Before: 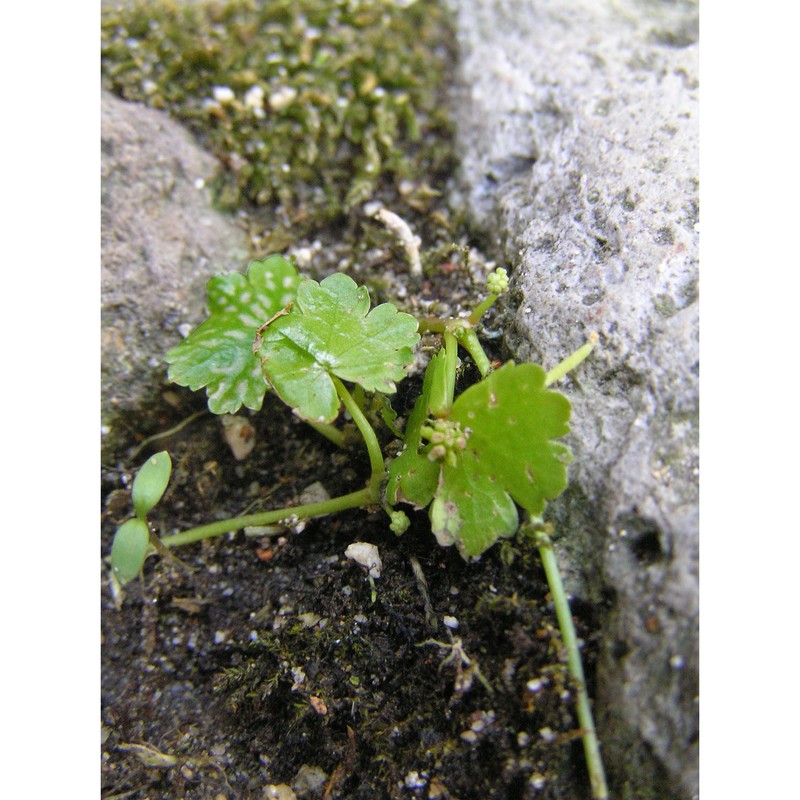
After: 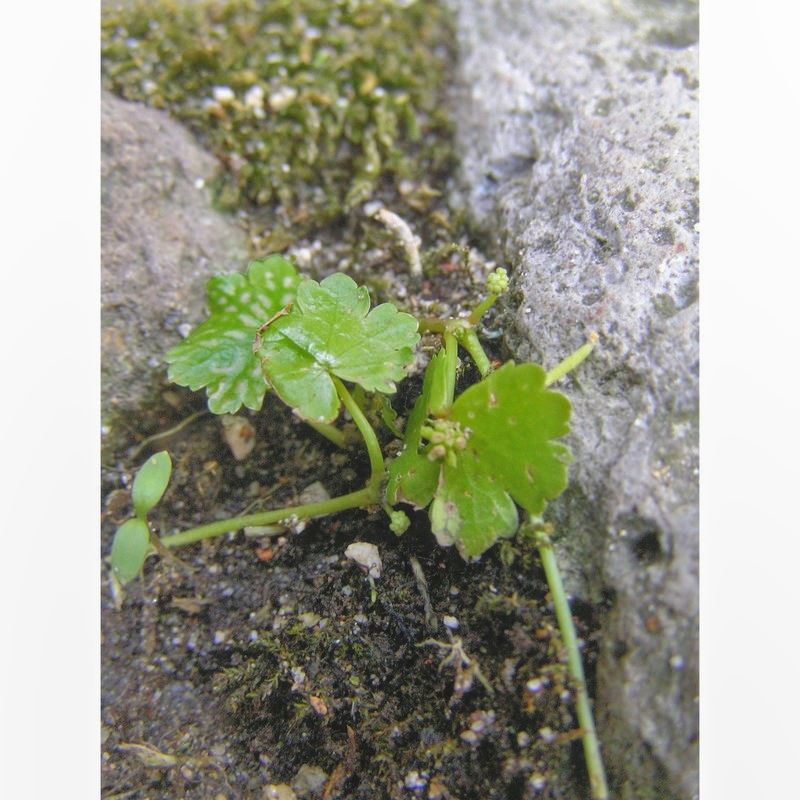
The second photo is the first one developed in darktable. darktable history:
local contrast: highlights 48%, shadows 0%, detail 100%
shadows and highlights: on, module defaults
